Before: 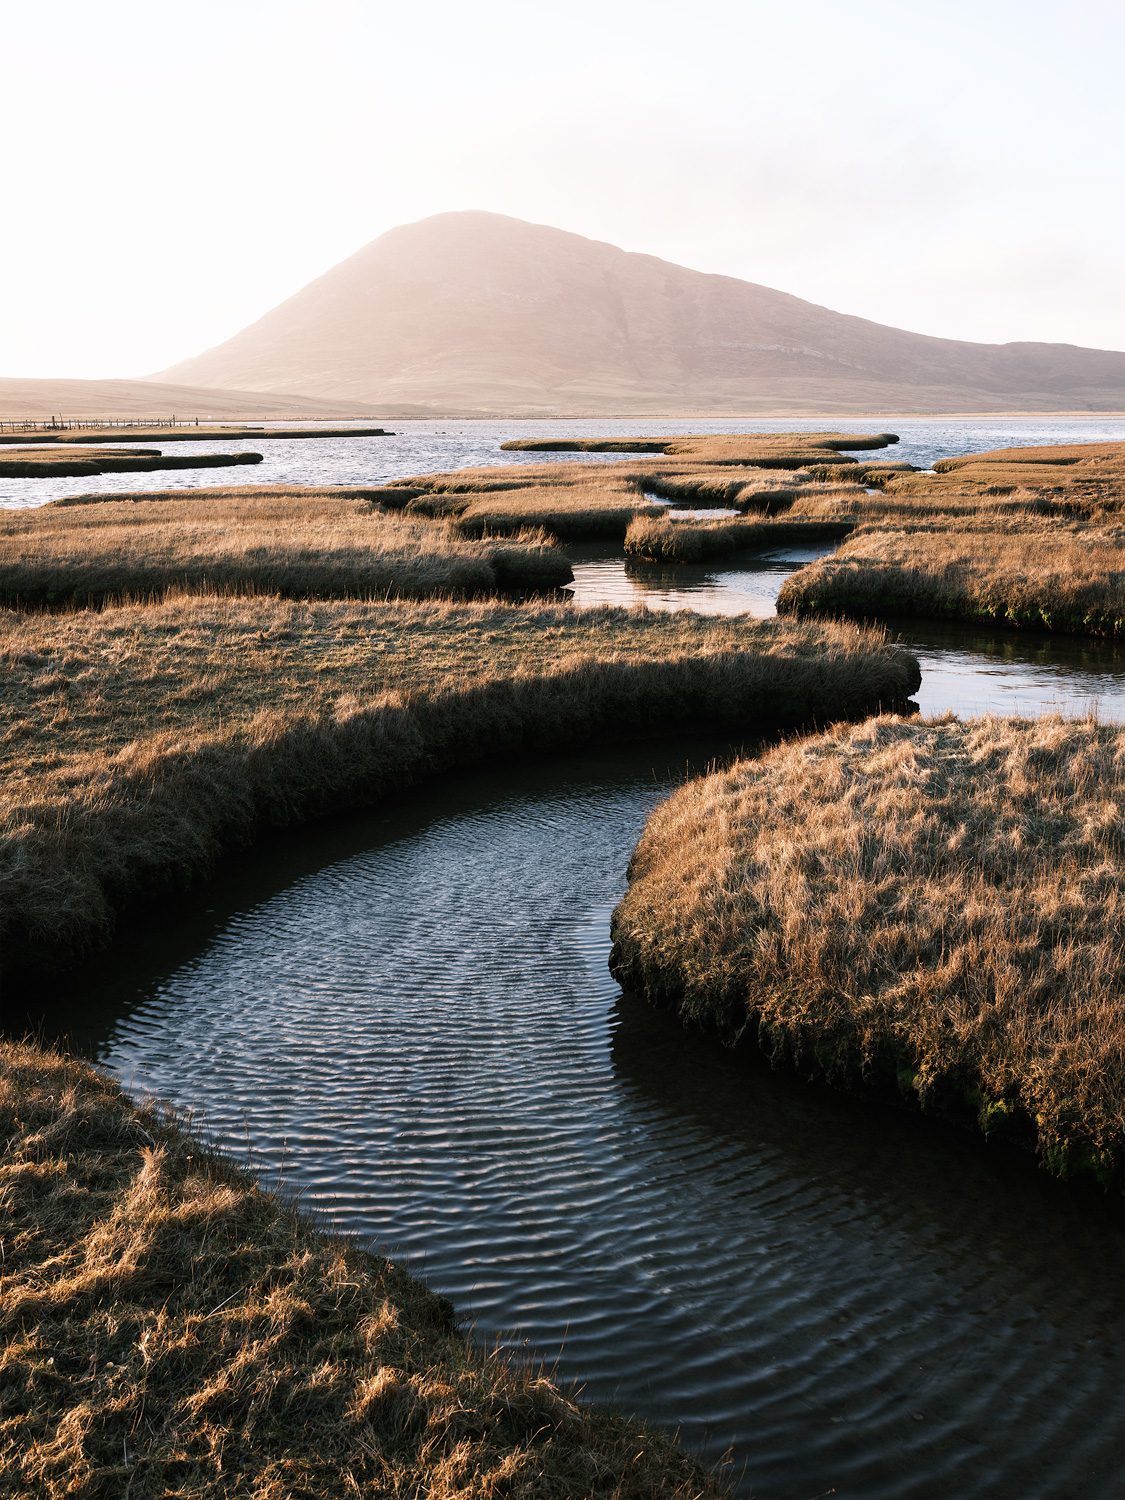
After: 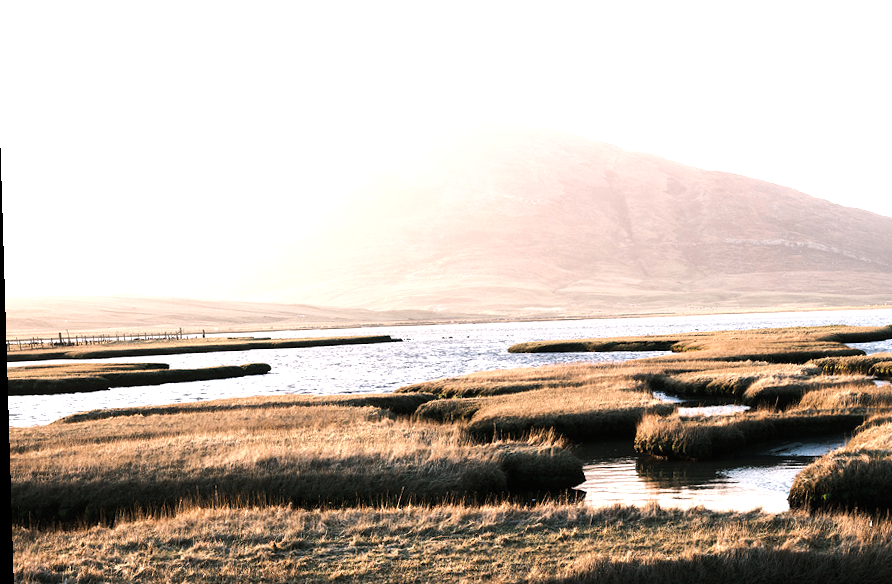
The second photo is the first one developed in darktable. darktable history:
rotate and perspective: rotation -1.75°, automatic cropping off
crop: left 0.579%, top 7.627%, right 23.167%, bottom 54.275%
tone equalizer: -8 EV -0.75 EV, -7 EV -0.7 EV, -6 EV -0.6 EV, -5 EV -0.4 EV, -3 EV 0.4 EV, -2 EV 0.6 EV, -1 EV 0.7 EV, +0 EV 0.75 EV, edges refinement/feathering 500, mask exposure compensation -1.57 EV, preserve details no
shadows and highlights: shadows 25, highlights -25
